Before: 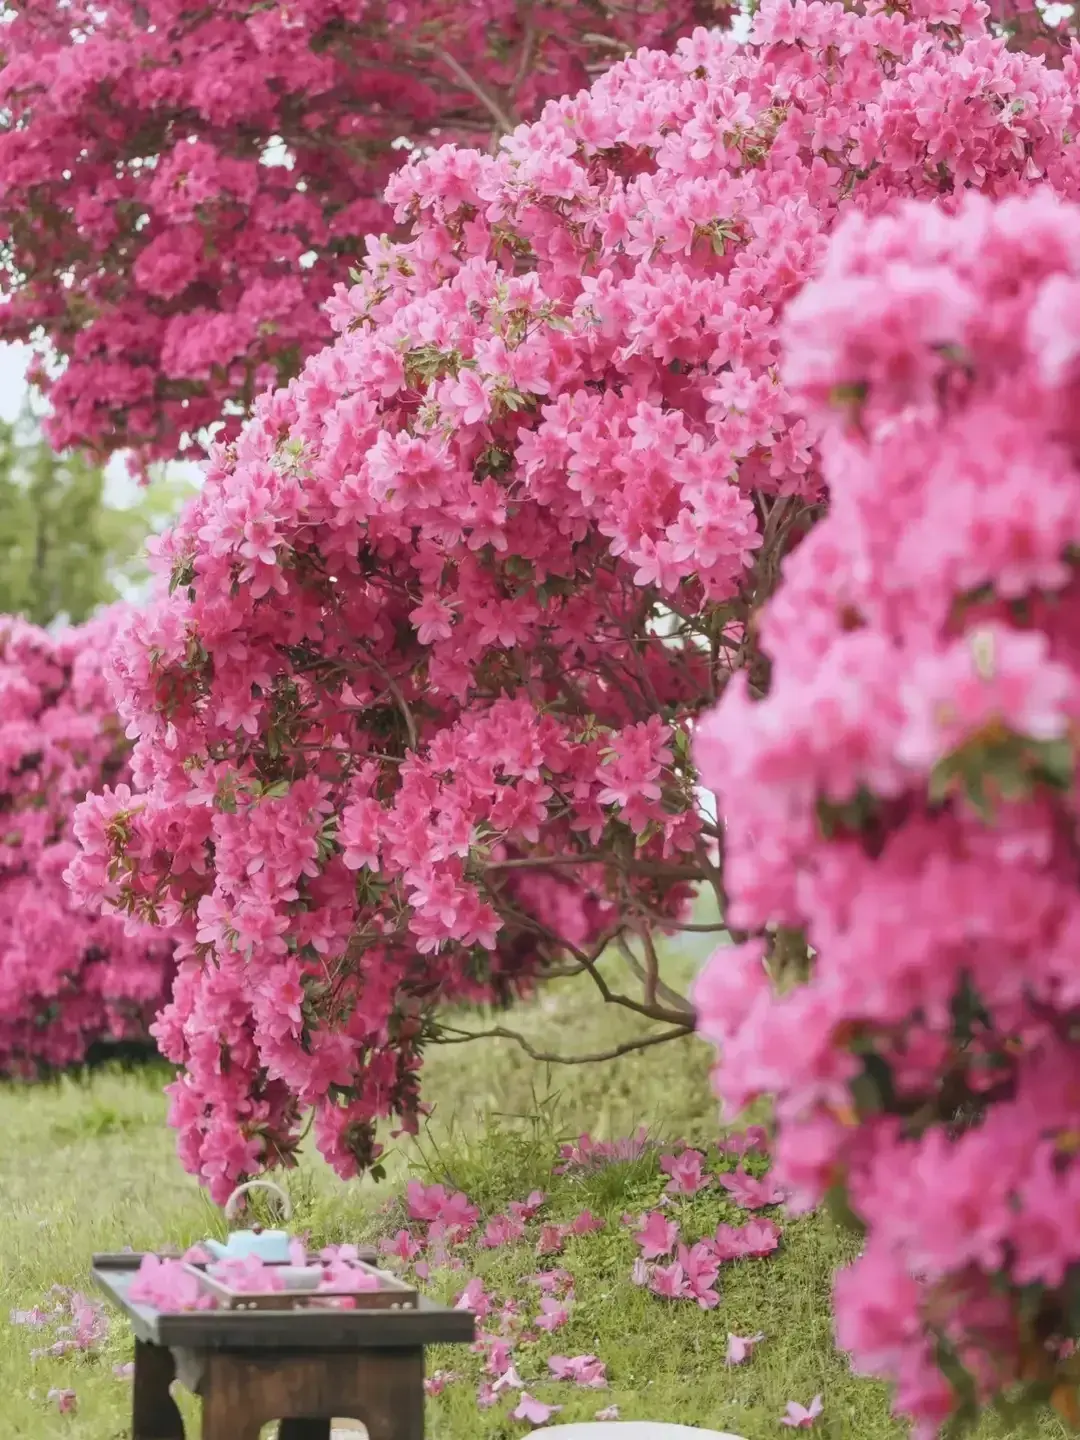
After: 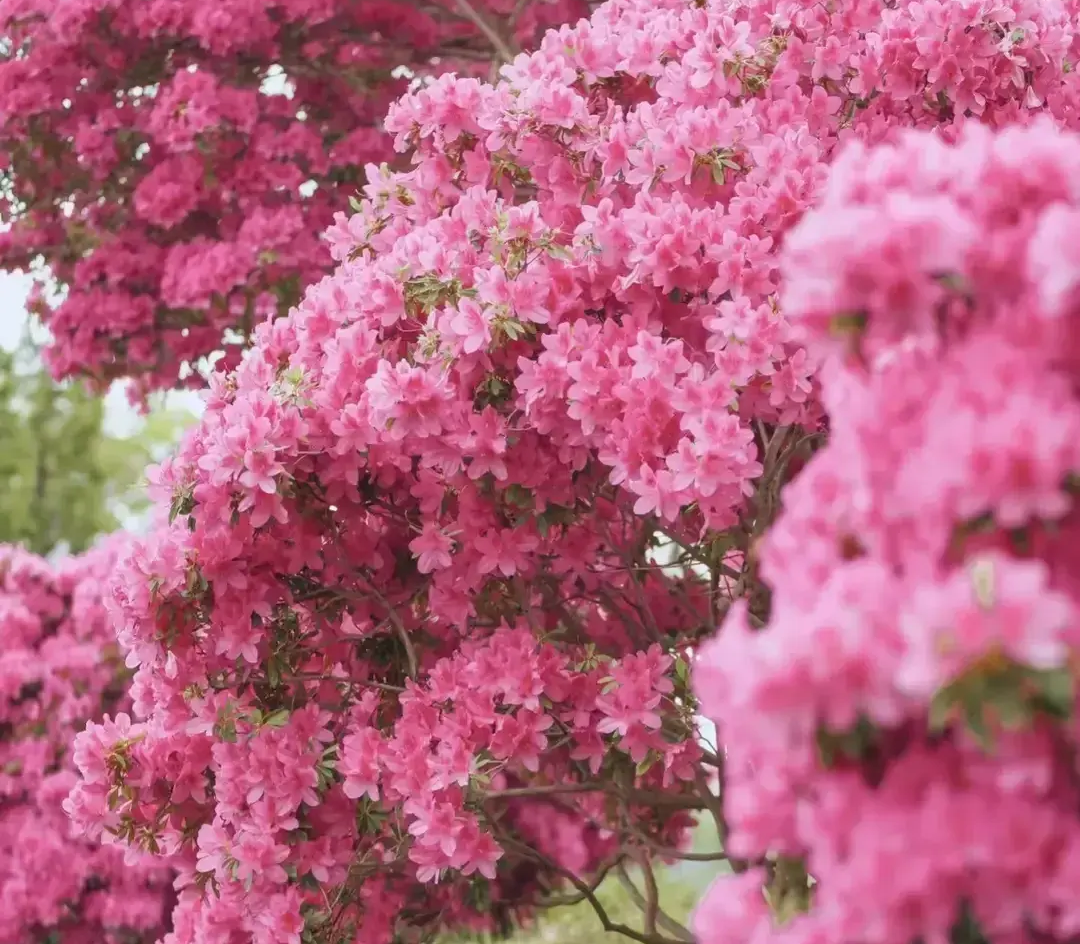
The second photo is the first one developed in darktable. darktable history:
crop and rotate: top 4.958%, bottom 29.446%
